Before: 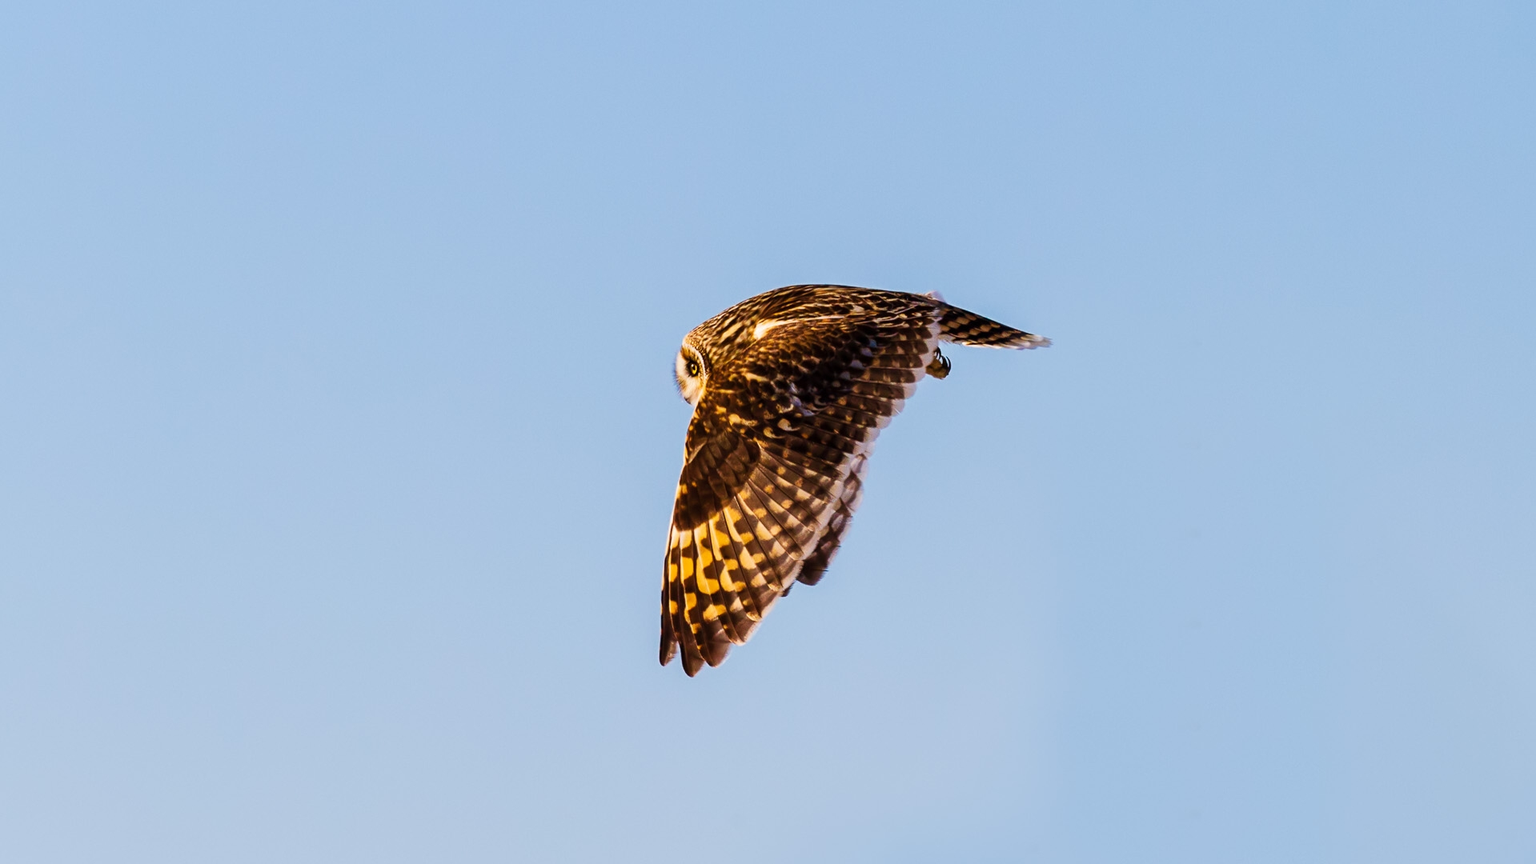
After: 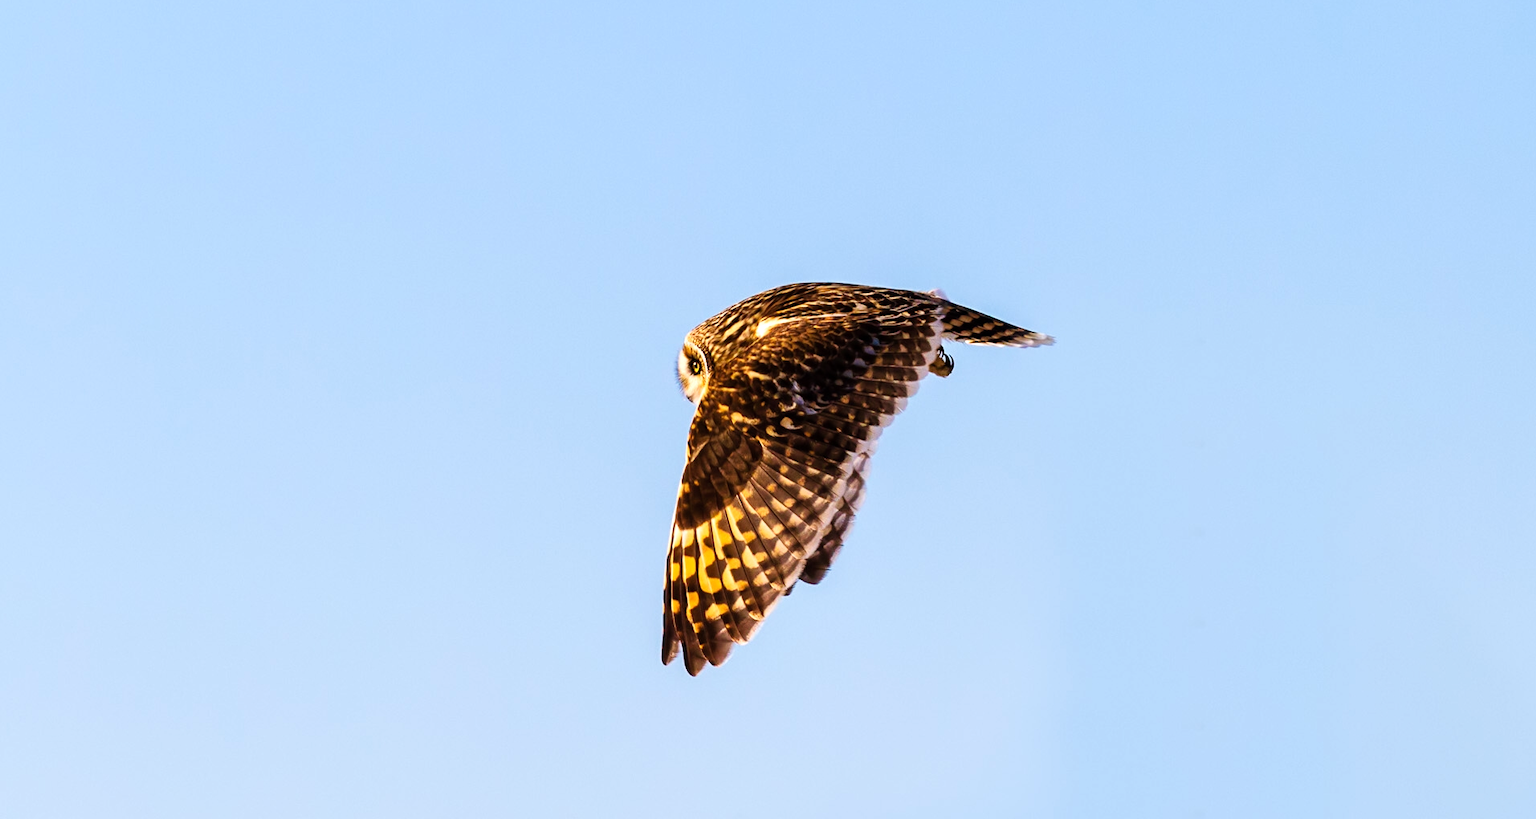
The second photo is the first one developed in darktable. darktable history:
crop: top 0.379%, right 0.261%, bottom 5.056%
tone equalizer: -8 EV -0.403 EV, -7 EV -0.424 EV, -6 EV -0.345 EV, -5 EV -0.207 EV, -3 EV 0.245 EV, -2 EV 0.362 EV, -1 EV 0.364 EV, +0 EV 0.387 EV
